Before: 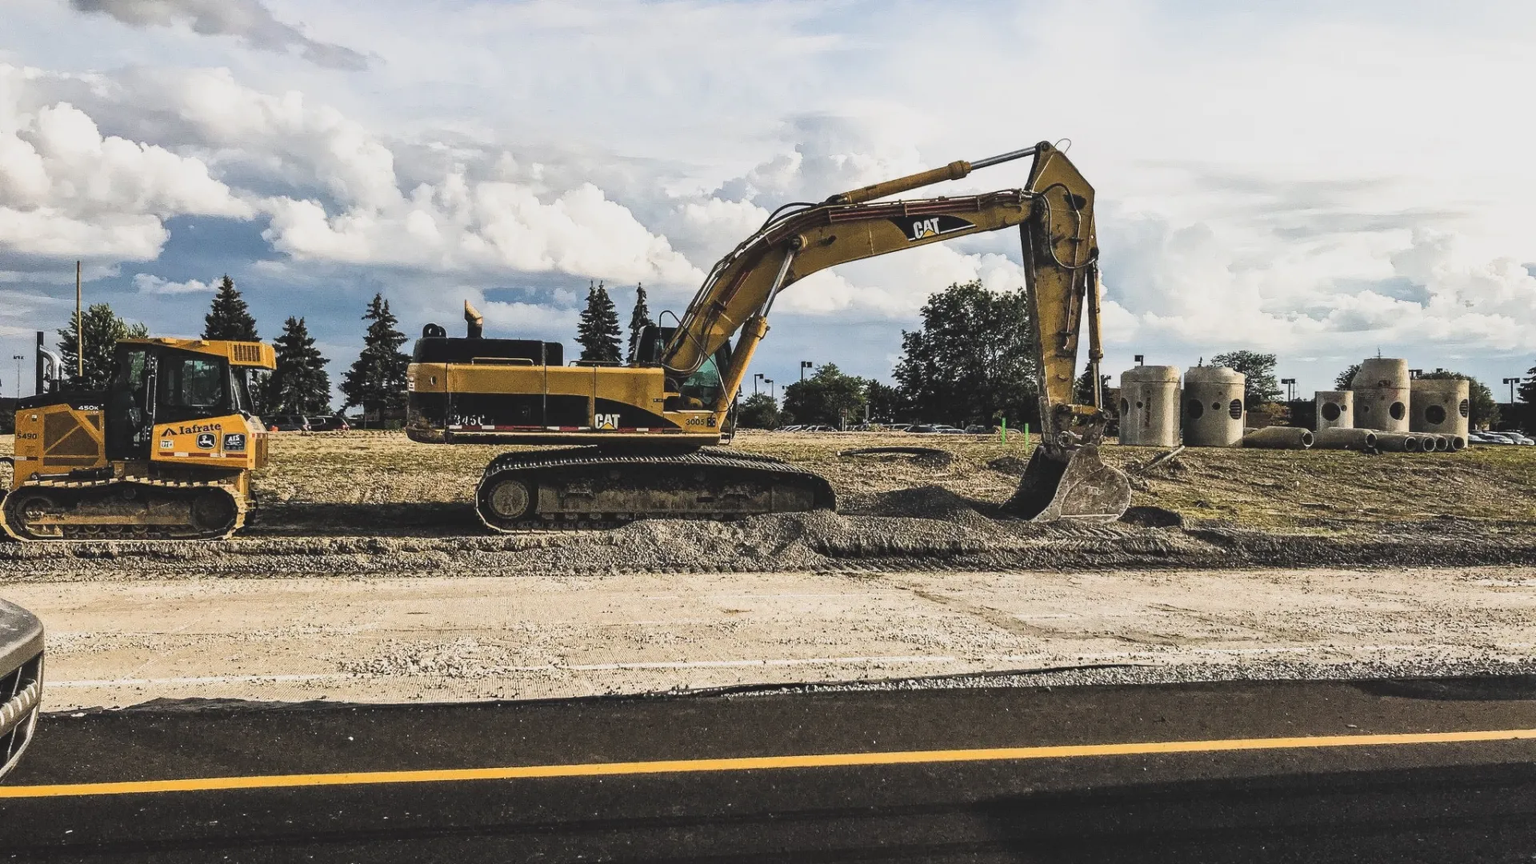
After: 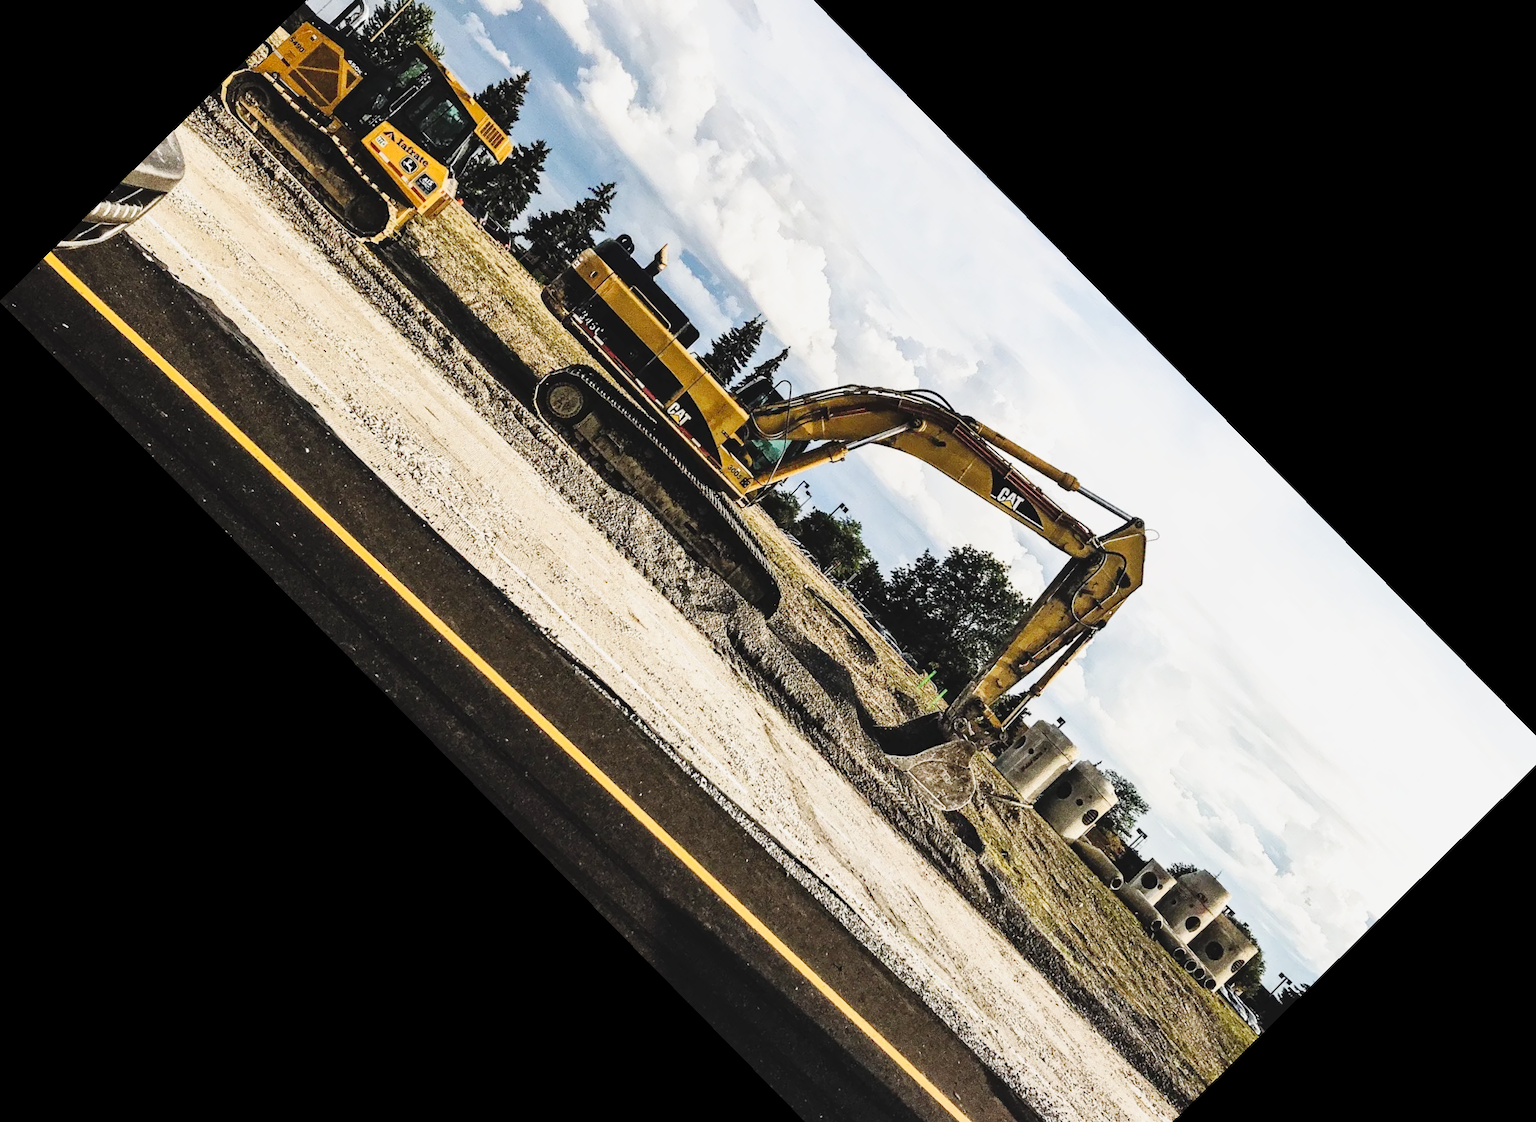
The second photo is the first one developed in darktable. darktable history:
base curve: curves: ch0 [(0, 0) (0.036, 0.025) (0.121, 0.166) (0.206, 0.329) (0.605, 0.79) (1, 1)], preserve colors none
crop and rotate: angle -45.52°, top 16.236%, right 0.875%, bottom 11.715%
